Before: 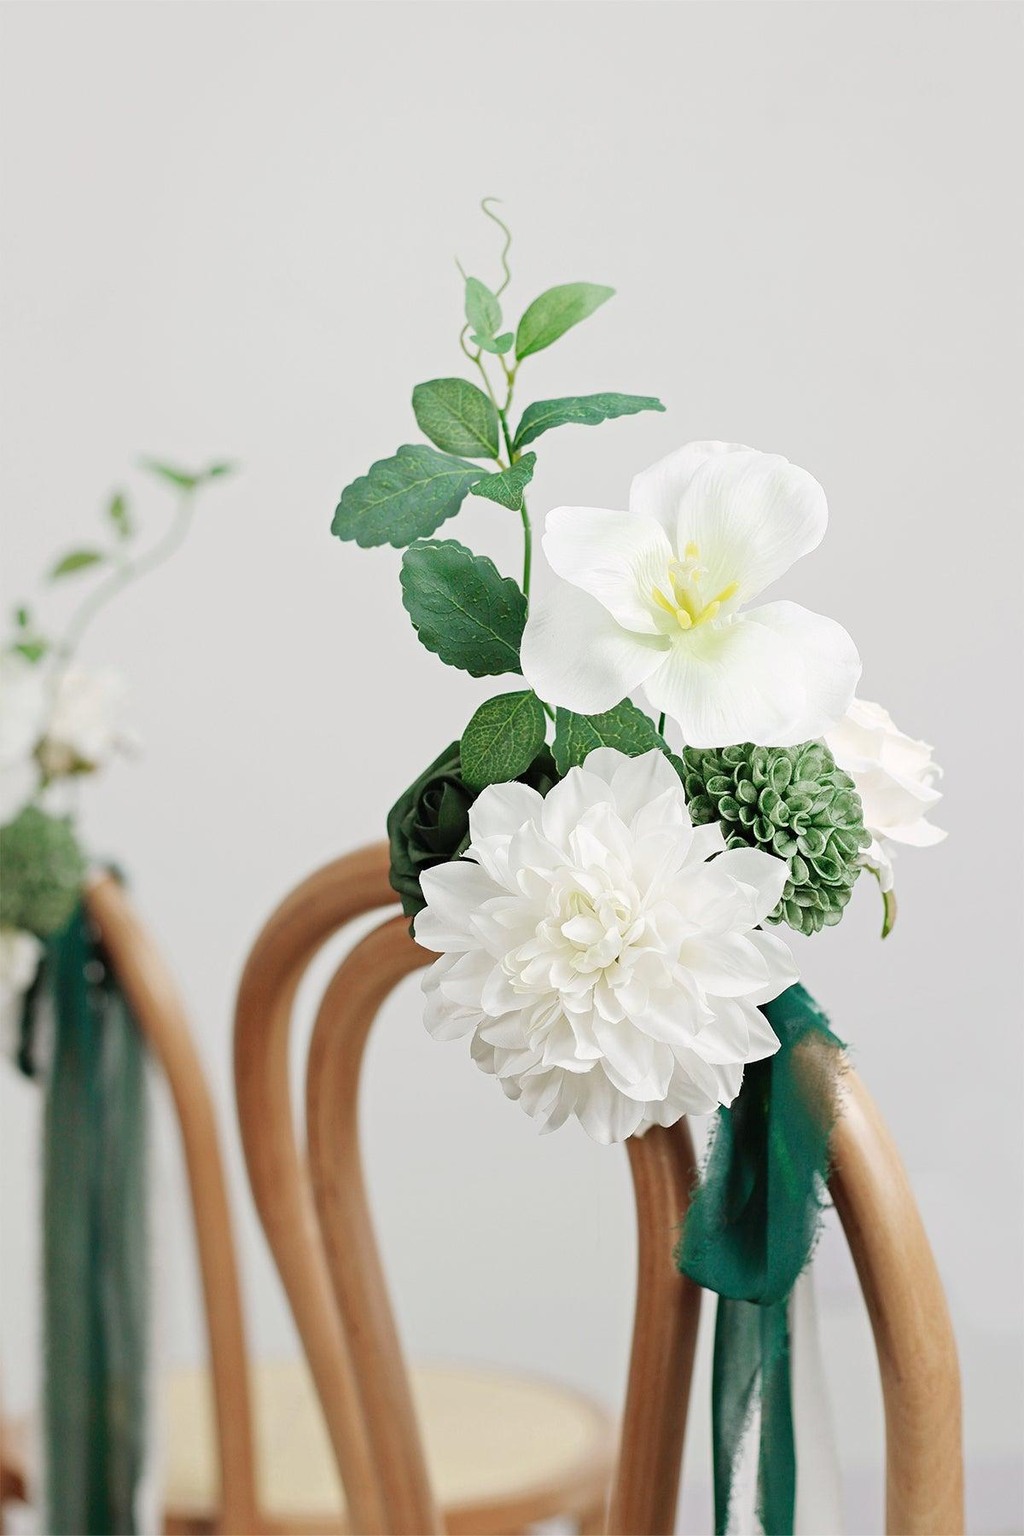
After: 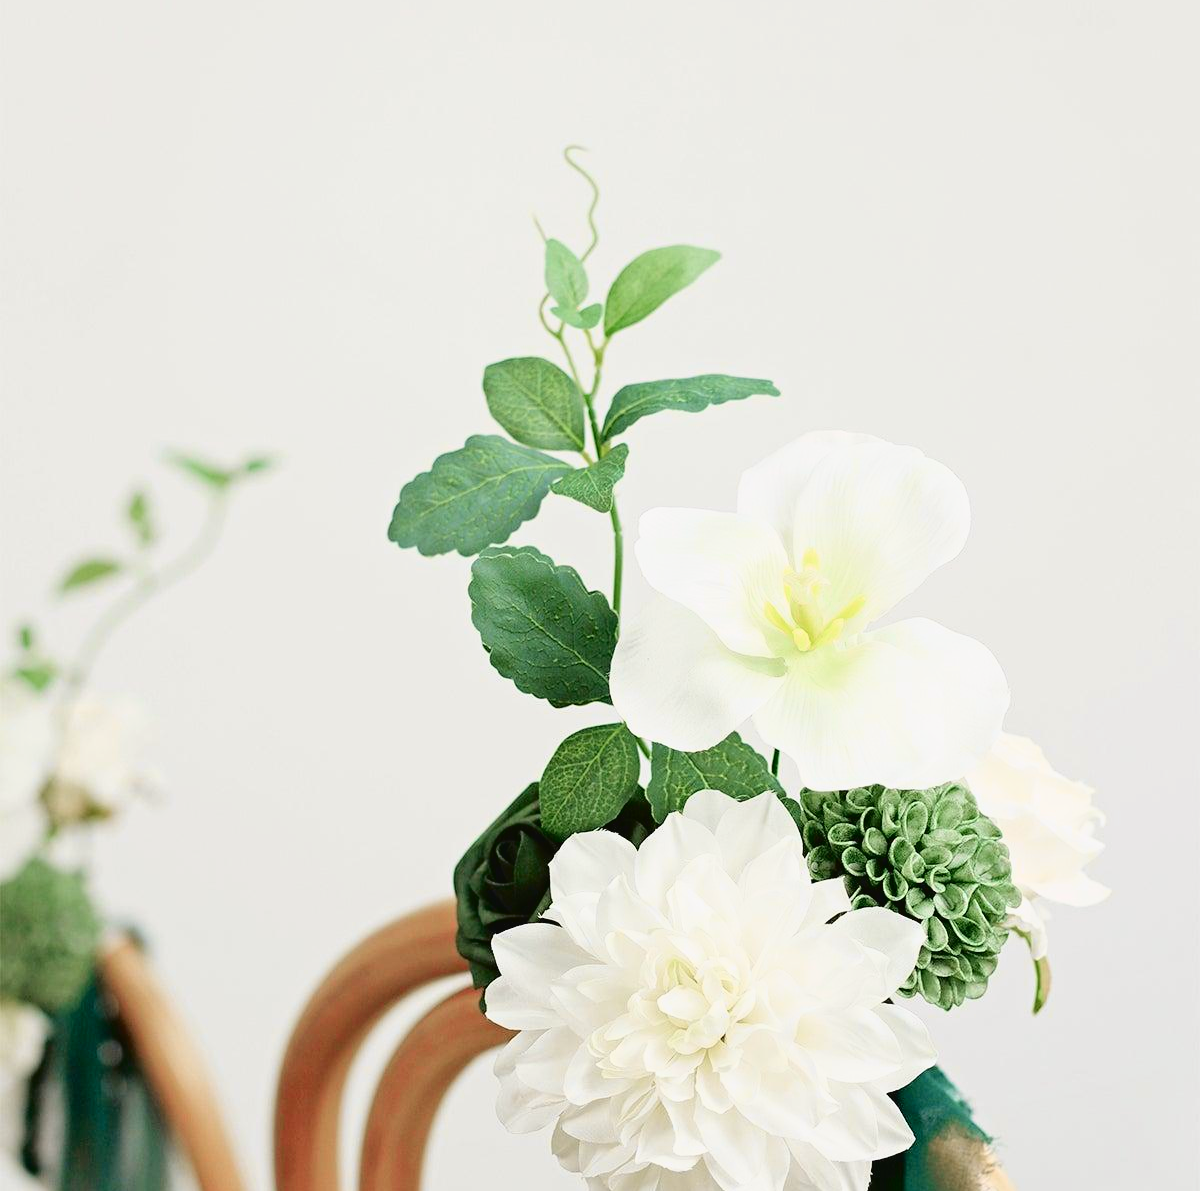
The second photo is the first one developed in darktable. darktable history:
tone curve: curves: ch0 [(0.003, 0.029) (0.037, 0.036) (0.149, 0.117) (0.297, 0.318) (0.422, 0.474) (0.531, 0.6) (0.743, 0.809) (0.889, 0.941) (1, 0.98)]; ch1 [(0, 0) (0.305, 0.325) (0.453, 0.437) (0.482, 0.479) (0.501, 0.5) (0.506, 0.503) (0.564, 0.578) (0.587, 0.625) (0.666, 0.727) (1, 1)]; ch2 [(0, 0) (0.323, 0.277) (0.408, 0.399) (0.45, 0.48) (0.499, 0.502) (0.512, 0.523) (0.57, 0.595) (0.653, 0.671) (0.768, 0.744) (1, 1)], color space Lab, independent channels, preserve colors none
crop and rotate: top 4.791%, bottom 28.988%
